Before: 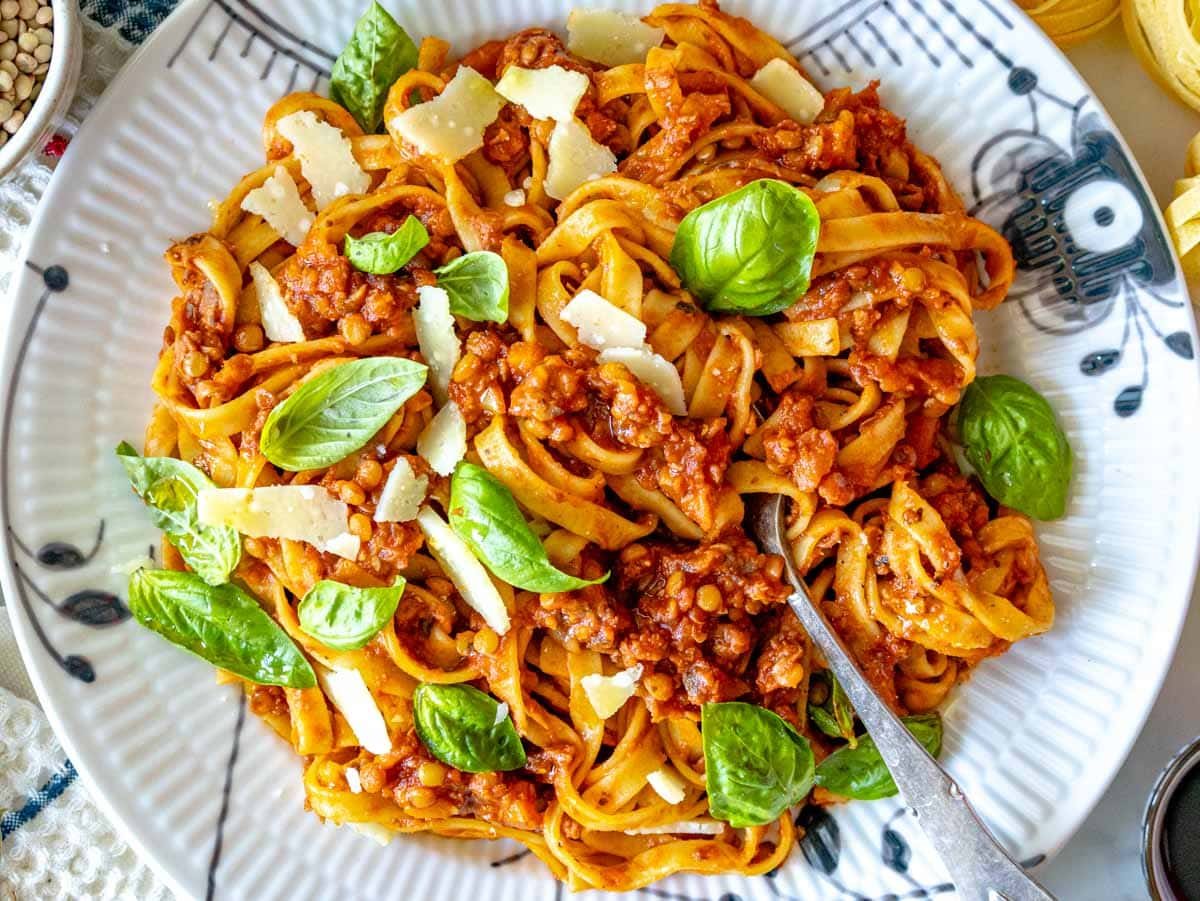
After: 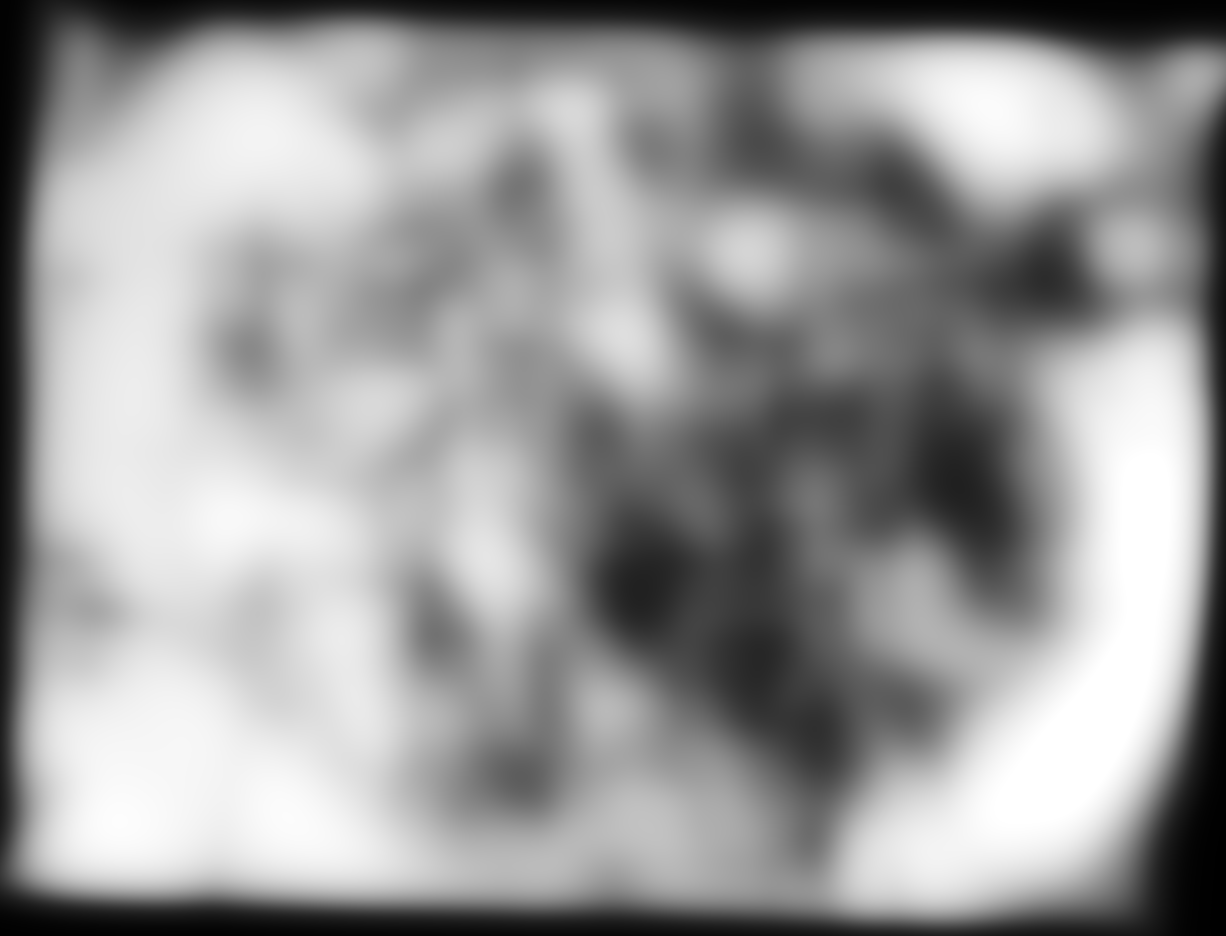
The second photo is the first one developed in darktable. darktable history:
base curve: exposure shift 0, preserve colors none
exposure: exposure 0.6 EV, compensate highlight preservation false
monochrome: on, module defaults
rotate and perspective: rotation 1.72°, automatic cropping off
lowpass: radius 31.92, contrast 1.72, brightness -0.98, saturation 0.94
